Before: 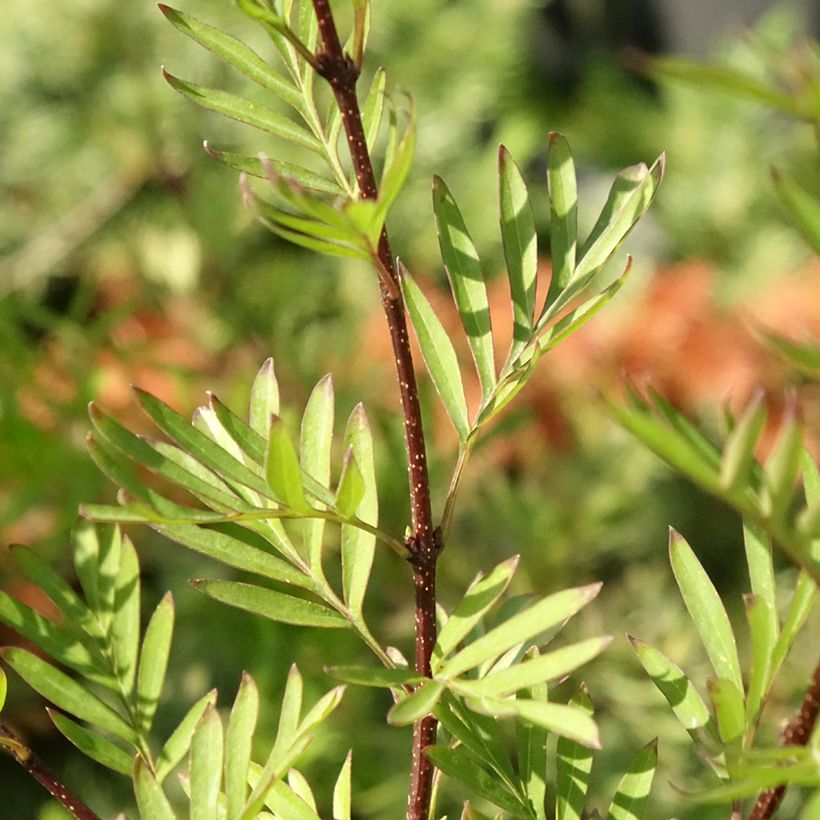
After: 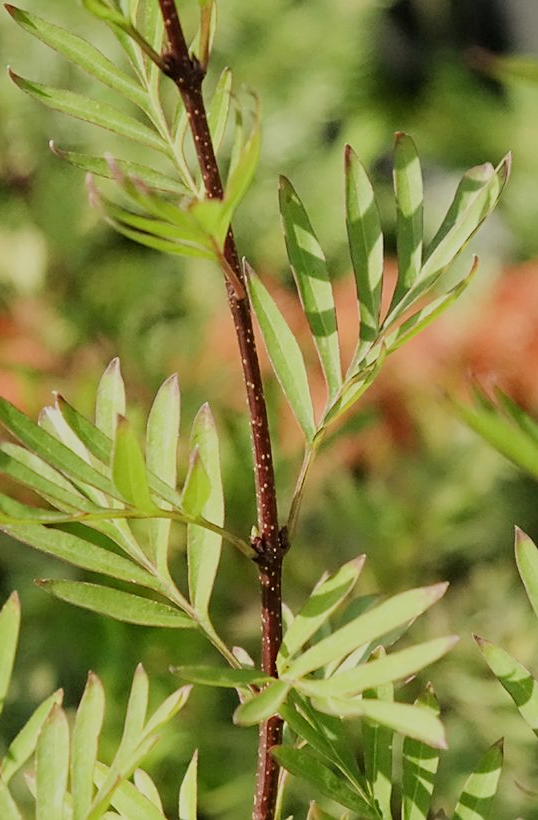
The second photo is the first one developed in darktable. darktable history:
sharpen: amount 0.2
crop and rotate: left 18.872%, right 15.489%
filmic rgb: black relative exposure -7.2 EV, white relative exposure 5.38 EV, hardness 3.02, contrast in shadows safe
